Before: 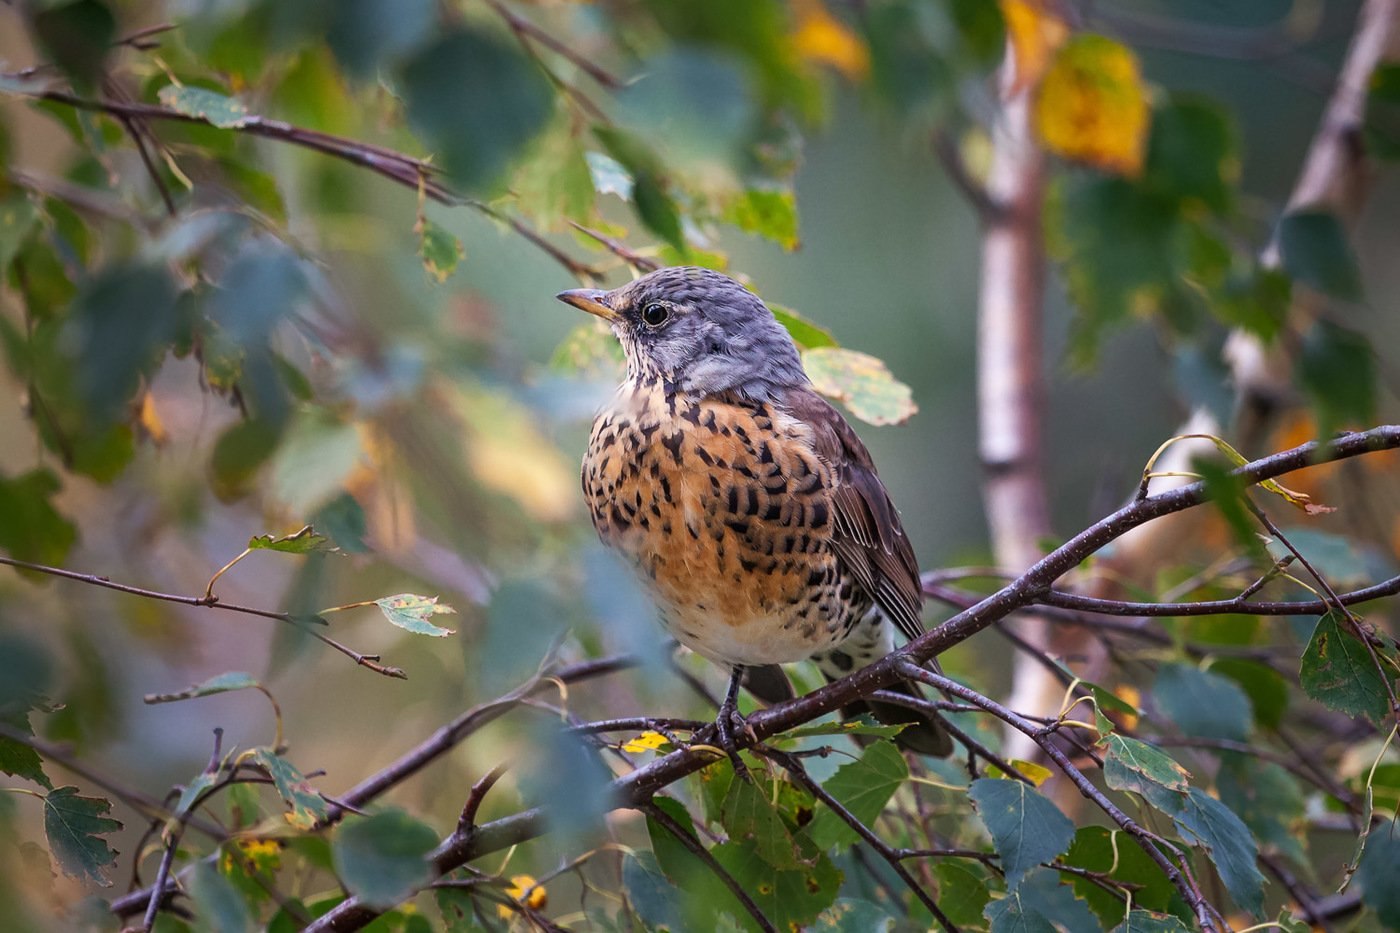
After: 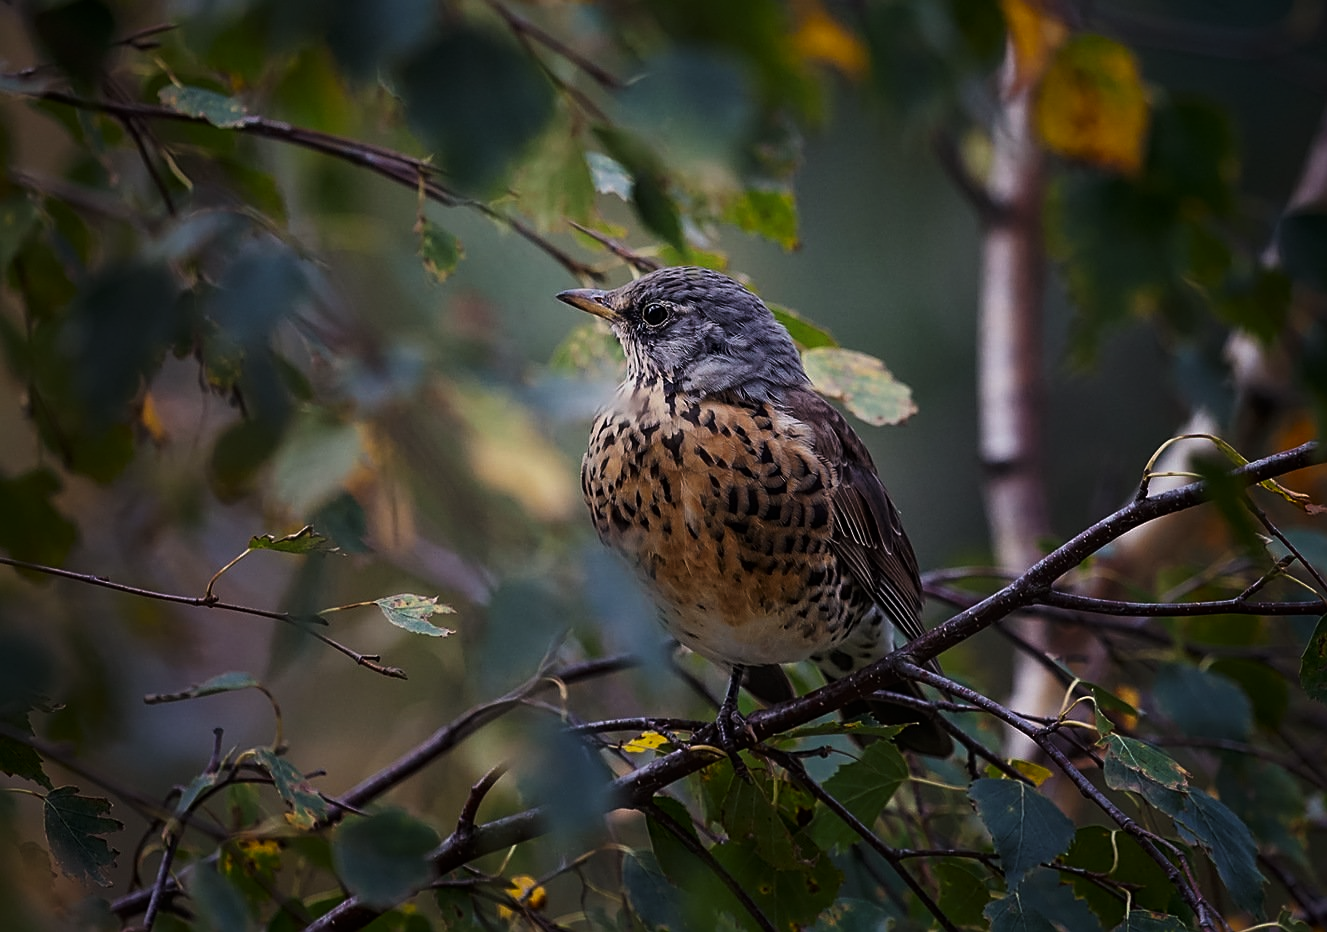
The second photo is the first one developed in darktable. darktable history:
tone curve: curves: ch0 [(0, 0) (0.153, 0.06) (1, 1)], color space Lab, linked channels, preserve colors none
crop and rotate: right 5.167%
exposure: exposure -0.462 EV, compensate highlight preservation false
shadows and highlights: shadows -40.15, highlights 62.88, soften with gaussian
sharpen: on, module defaults
